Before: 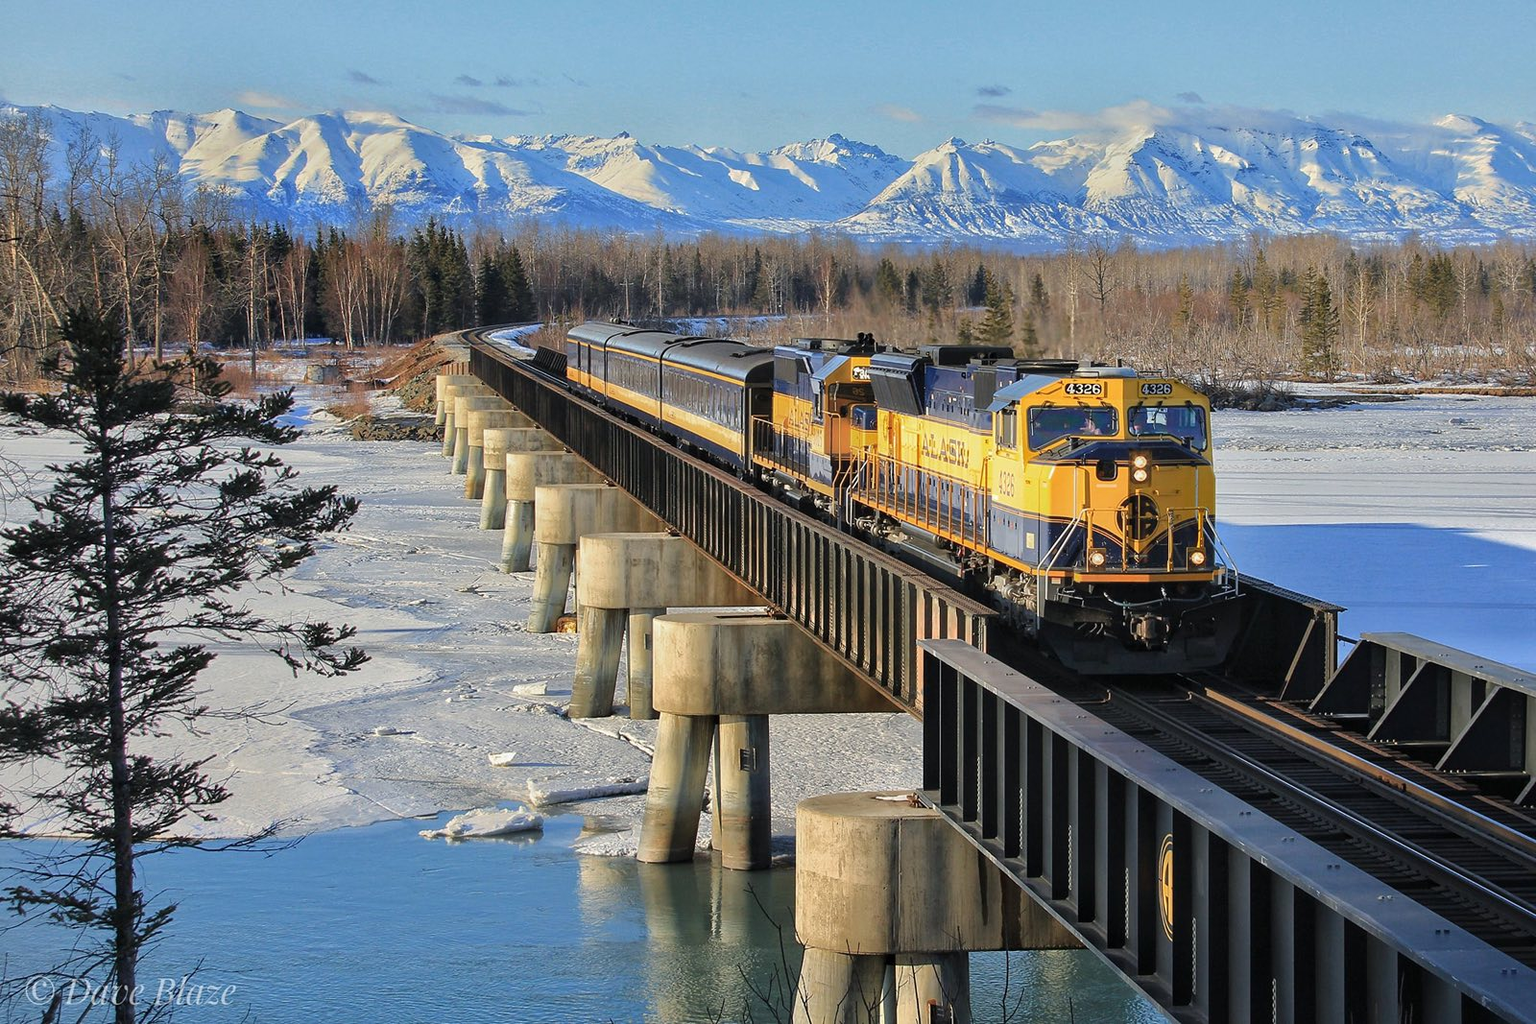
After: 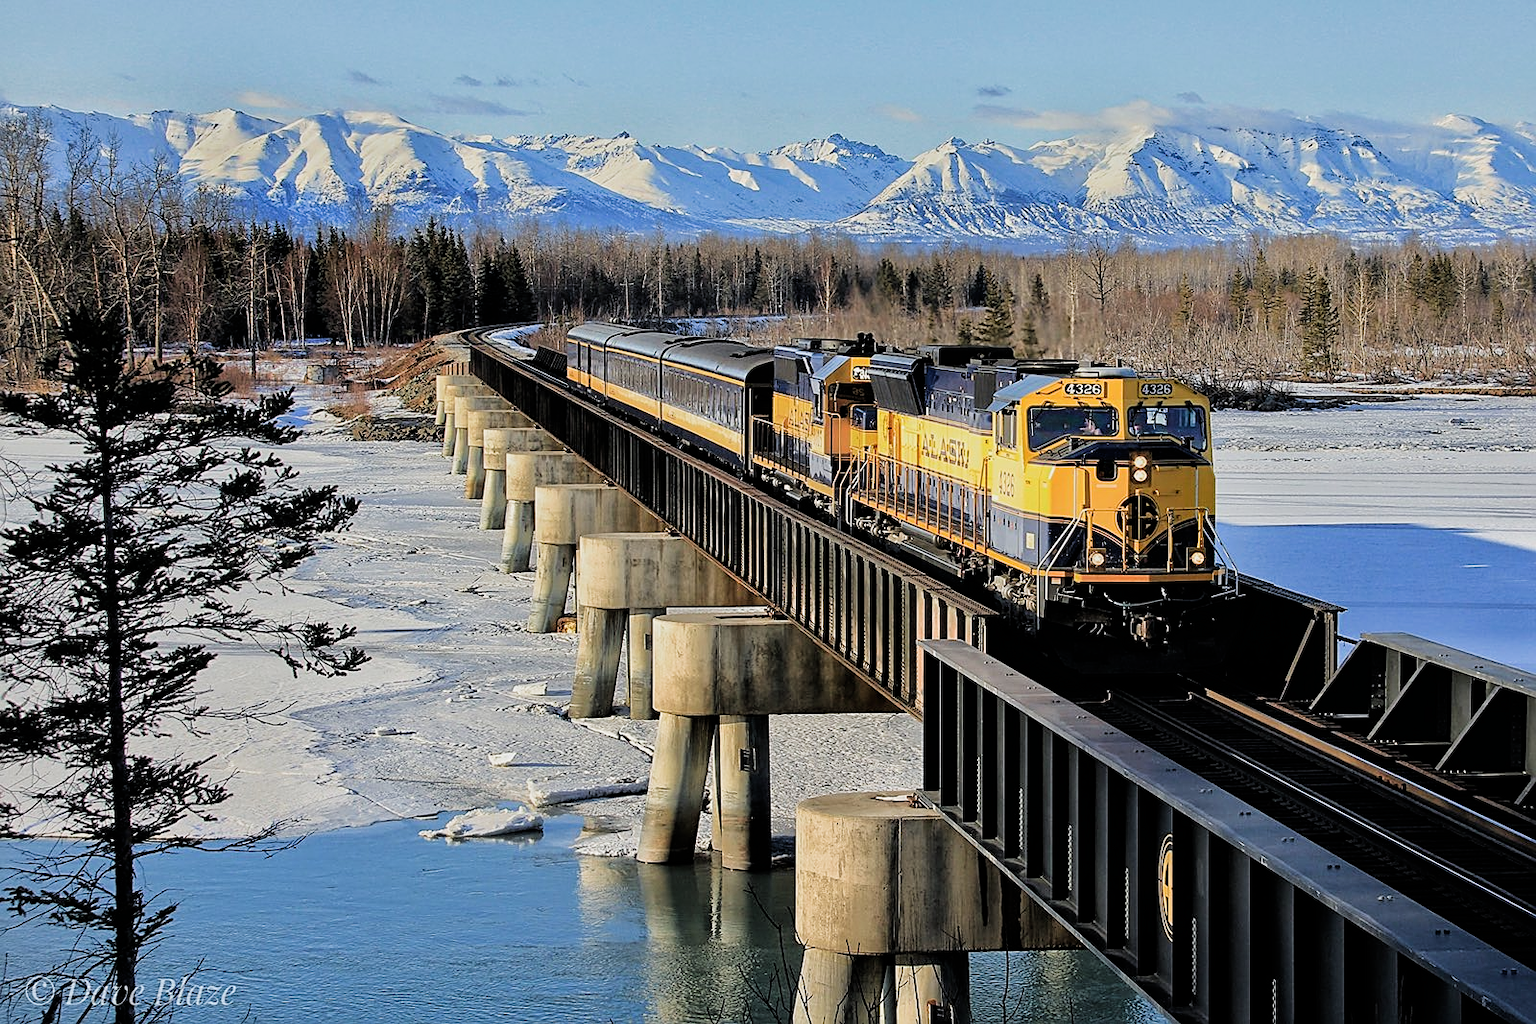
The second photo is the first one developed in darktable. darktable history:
filmic rgb: black relative exposure -5 EV, white relative exposure 3.5 EV, hardness 3.19, contrast 1.3, highlights saturation mix -50%
sharpen: on, module defaults
